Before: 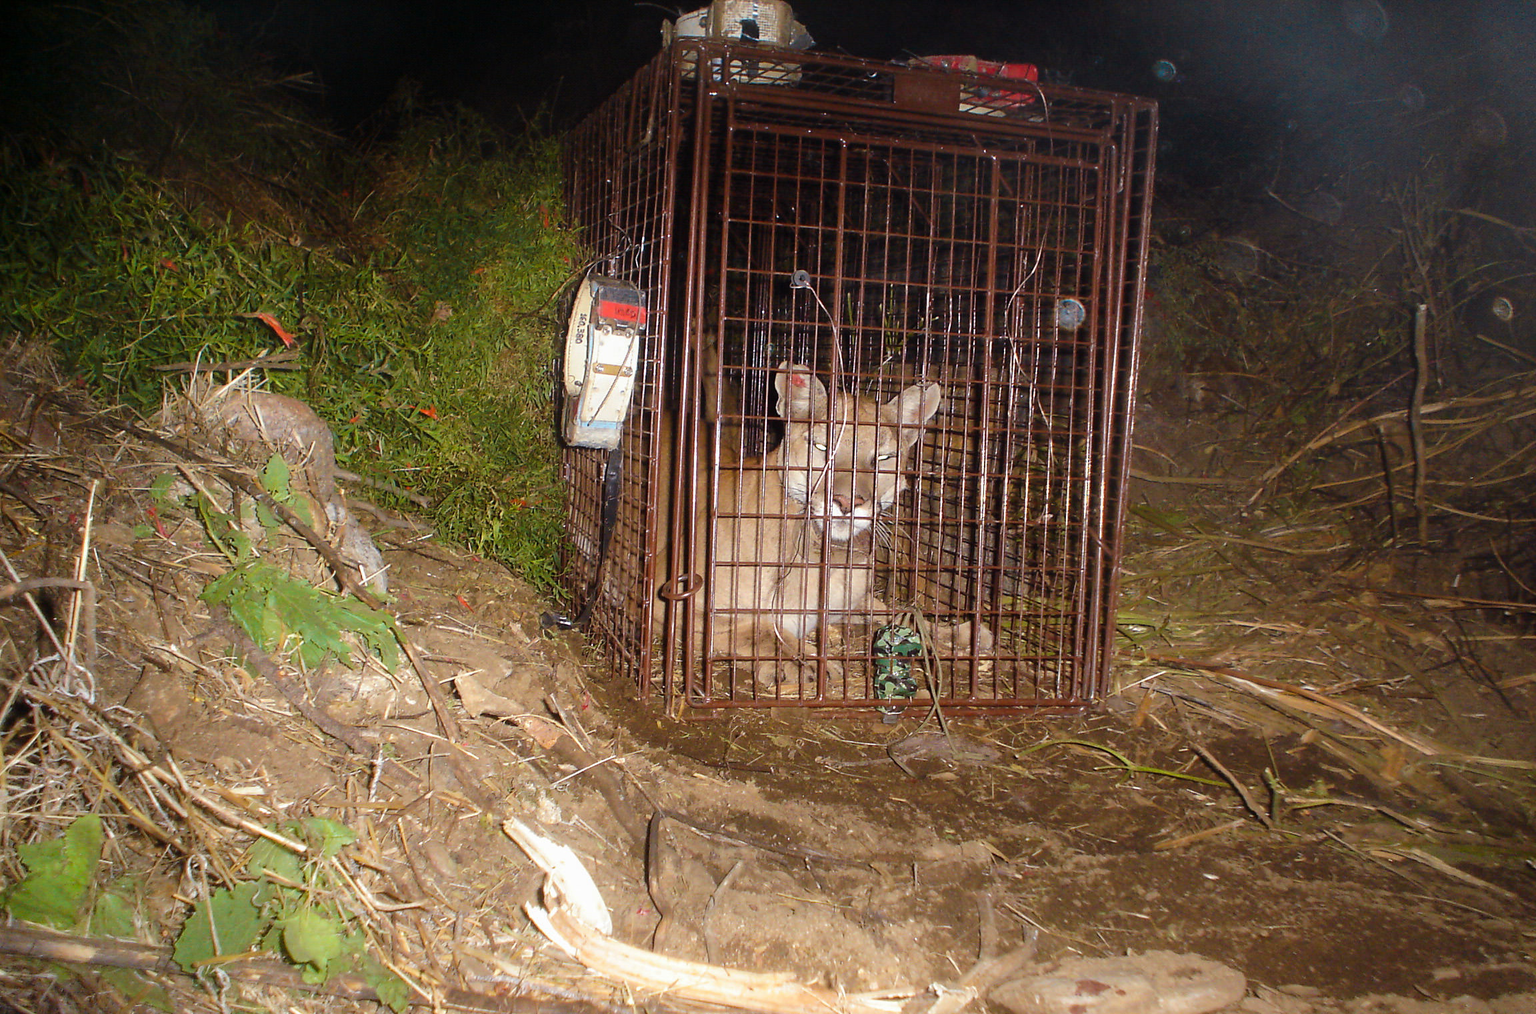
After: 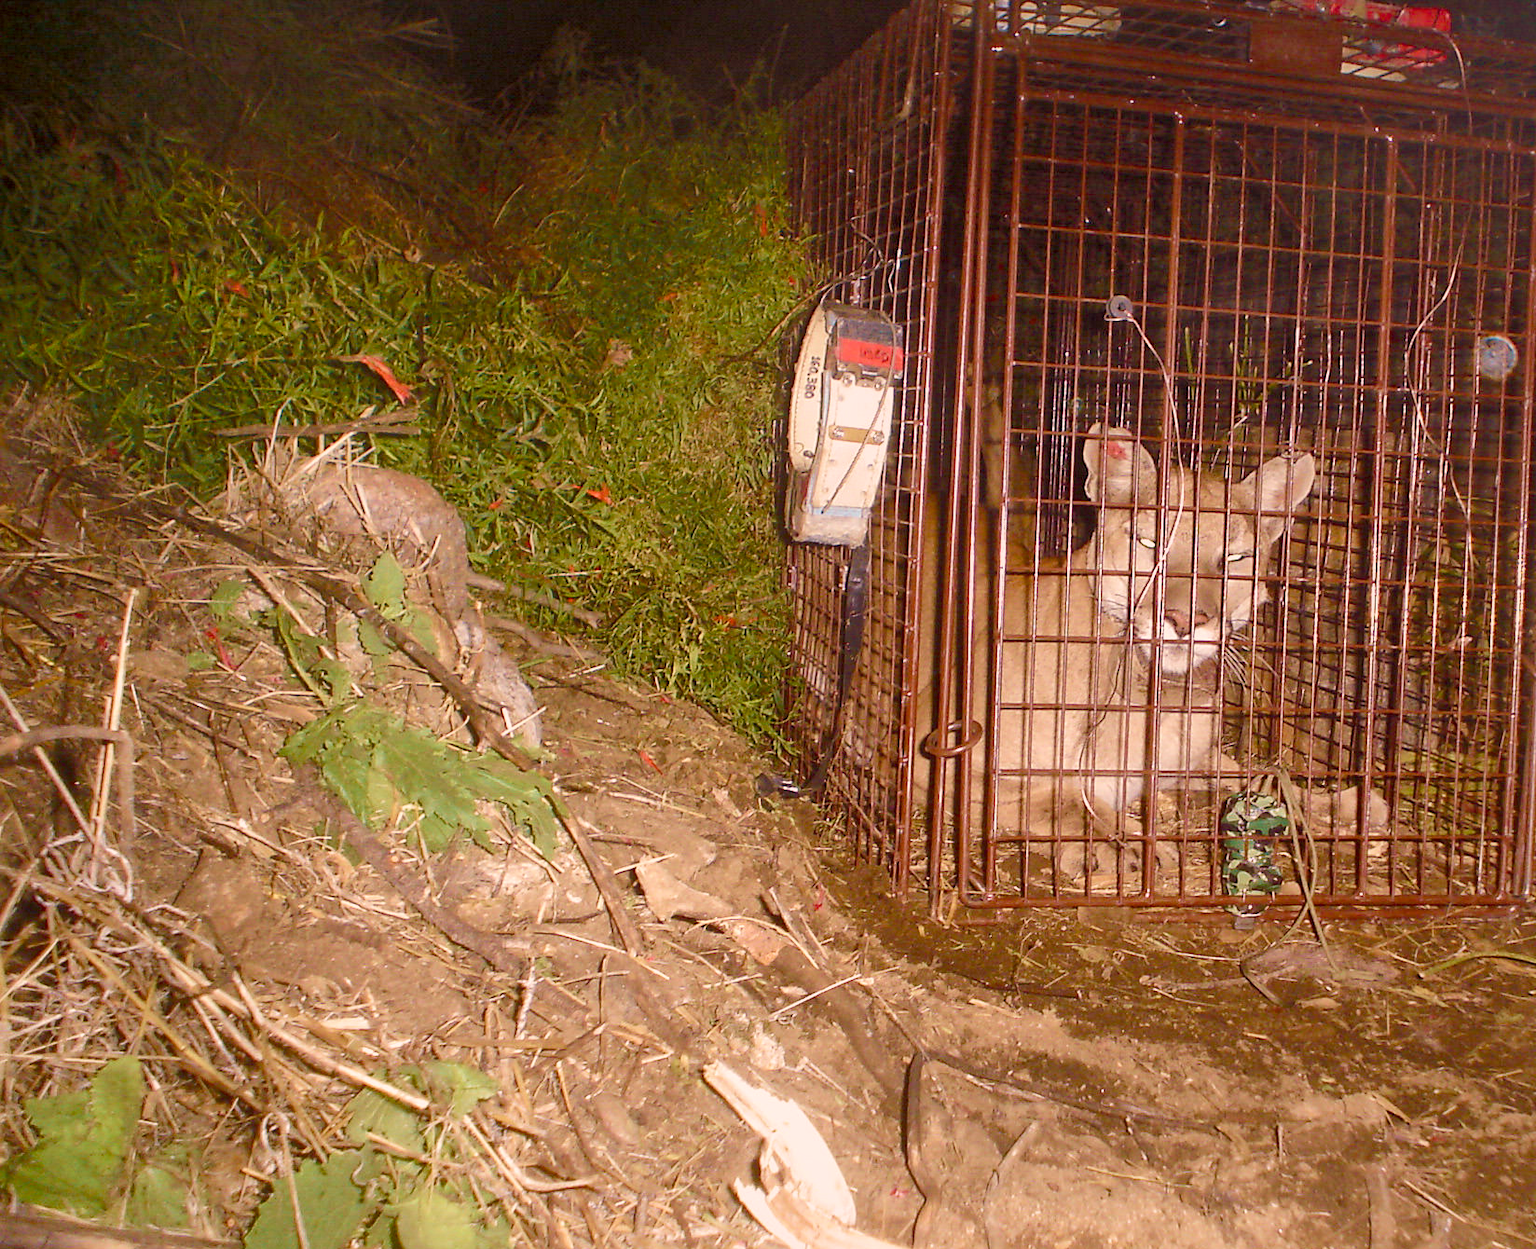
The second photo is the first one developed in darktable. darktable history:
crop: top 5.803%, right 27.864%, bottom 5.804%
local contrast: mode bilateral grid, contrast 20, coarseness 50, detail 132%, midtone range 0.2
velvia: on, module defaults
color balance rgb: shadows lift › chroma 1%, shadows lift › hue 113°, highlights gain › chroma 0.2%, highlights gain › hue 333°, perceptual saturation grading › global saturation 20%, perceptual saturation grading › highlights -50%, perceptual saturation grading › shadows 25%, contrast -10%
contrast brightness saturation: contrast 0.03, brightness 0.06, saturation 0.13
color correction: highlights a* 10.21, highlights b* 9.79, shadows a* 8.61, shadows b* 7.88, saturation 0.8
rgb curve: curves: ch0 [(0, 0) (0.093, 0.159) (0.241, 0.265) (0.414, 0.42) (1, 1)], compensate middle gray true, preserve colors basic power
